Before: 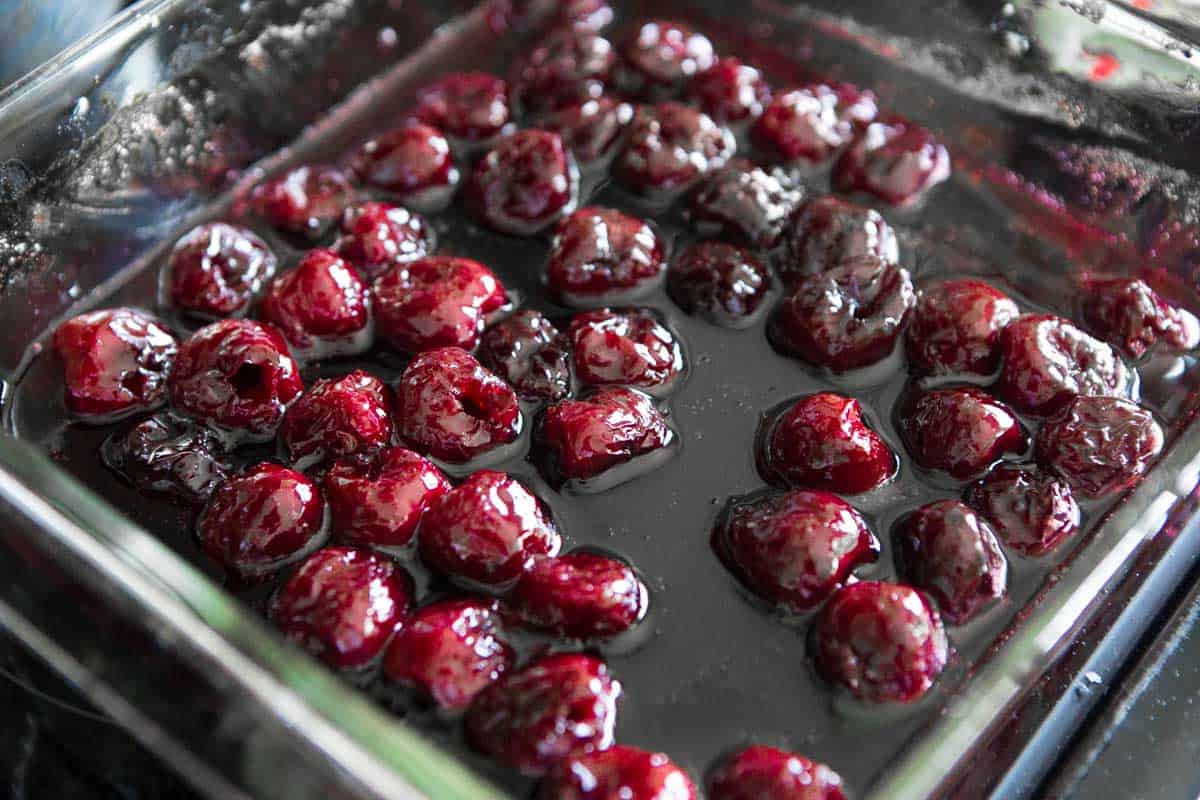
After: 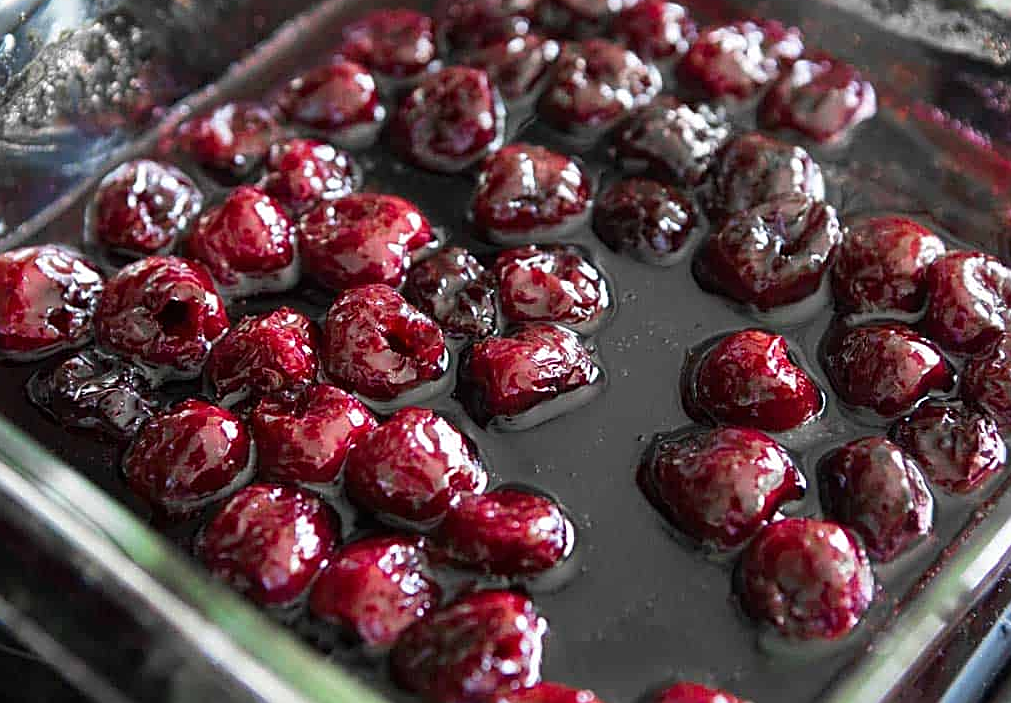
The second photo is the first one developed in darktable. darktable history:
sharpen: on, module defaults
crop: left 6.197%, top 7.993%, right 9.533%, bottom 4.018%
